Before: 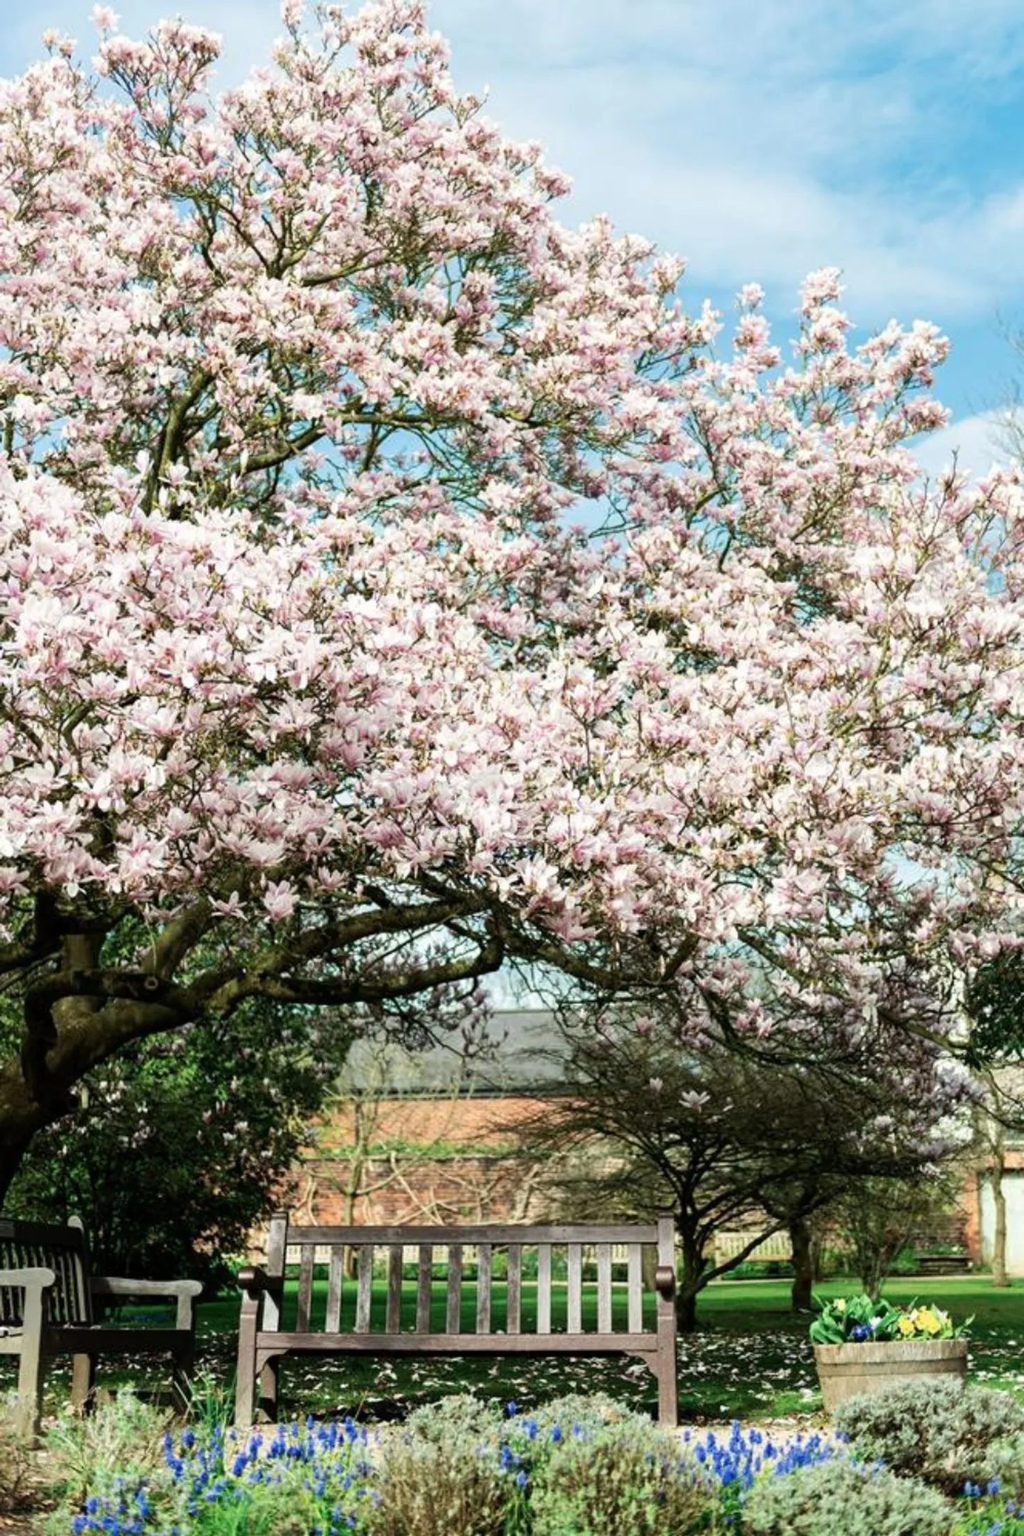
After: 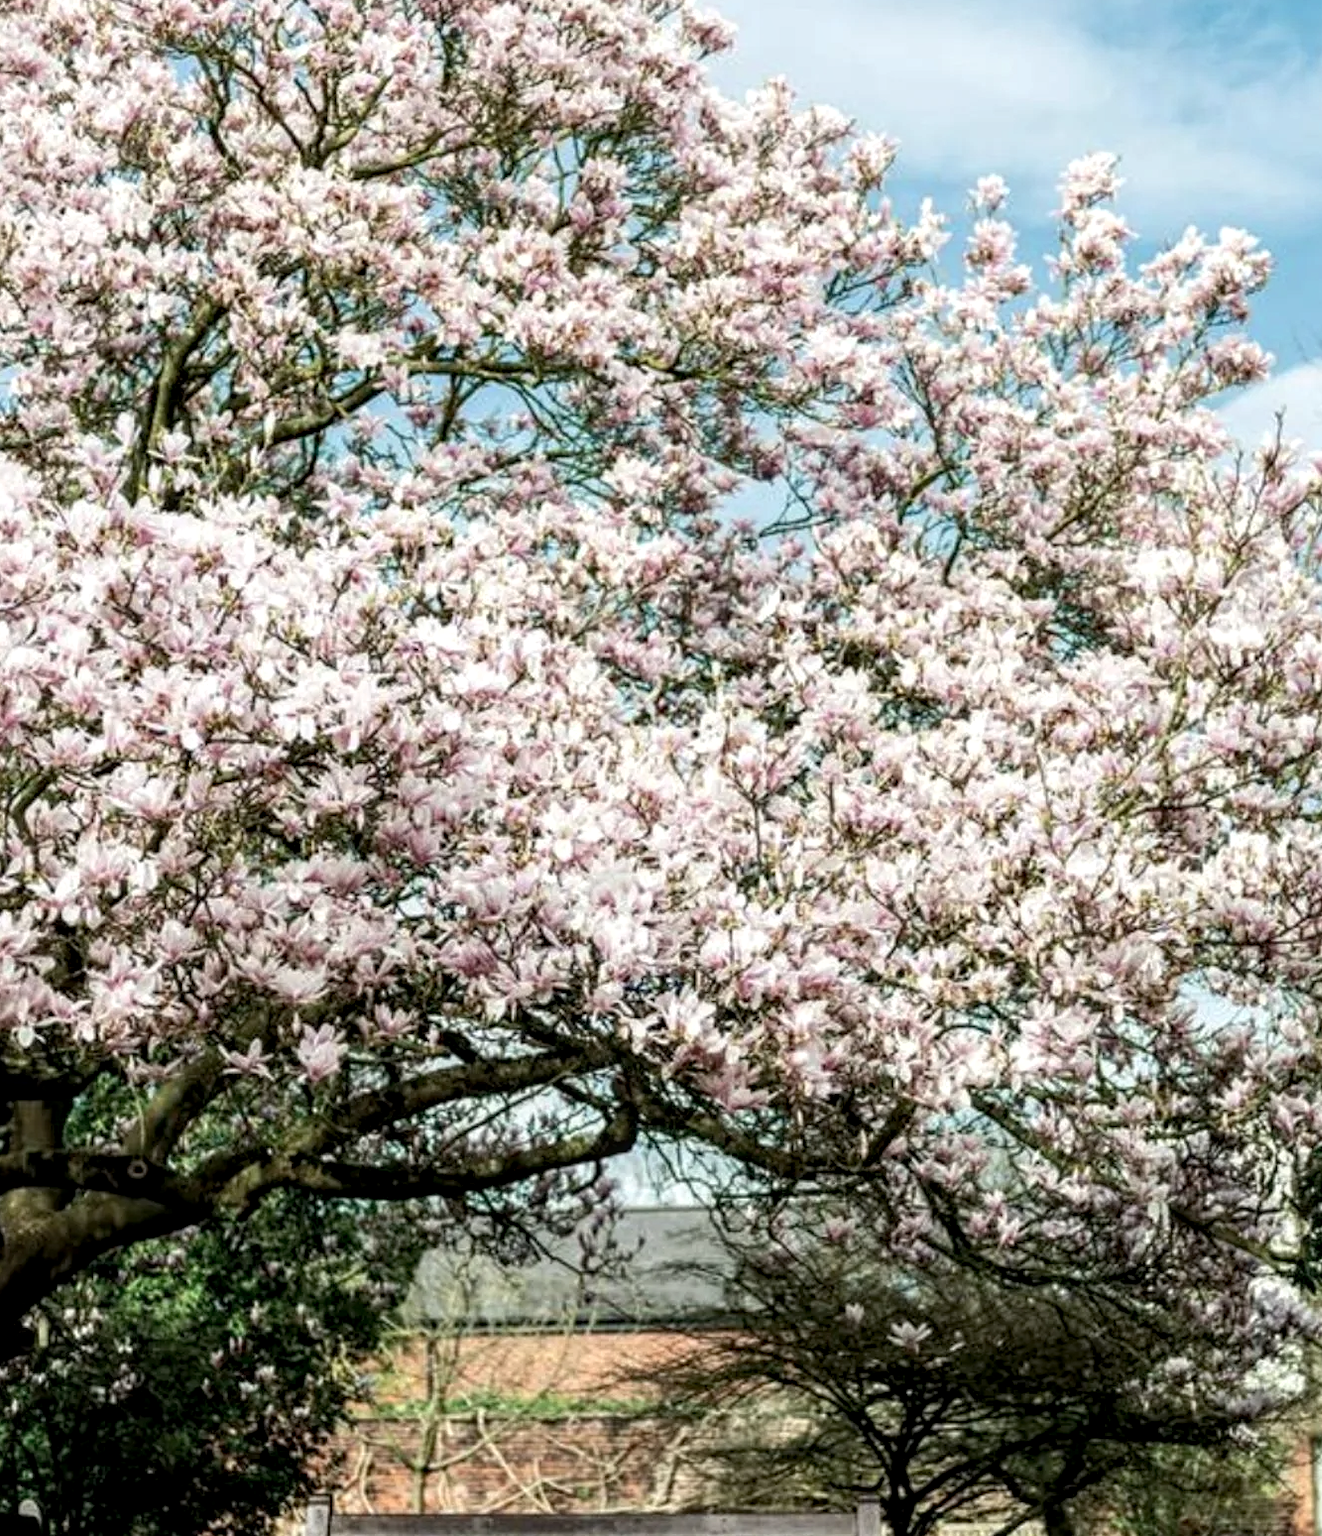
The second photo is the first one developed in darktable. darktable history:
exposure: black level correction 0.004, exposure 0.016 EV, compensate highlight preservation false
local contrast: detail 130%
crop: left 5.358%, top 10.429%, right 3.686%, bottom 19.136%
contrast brightness saturation: saturation -0.154
